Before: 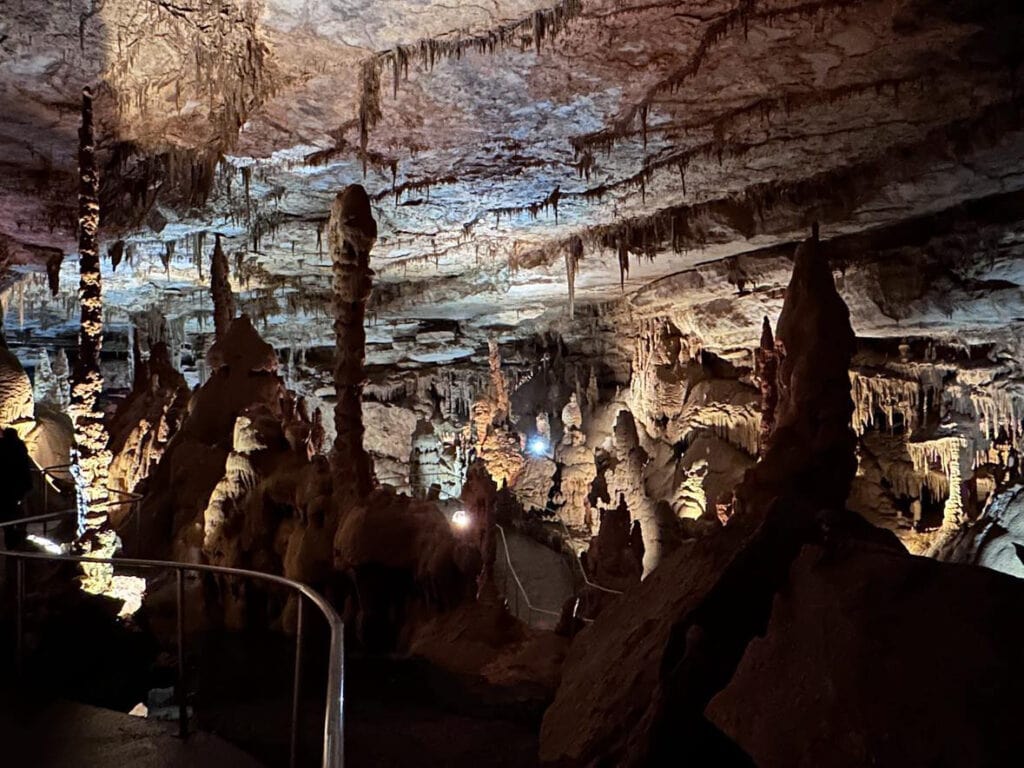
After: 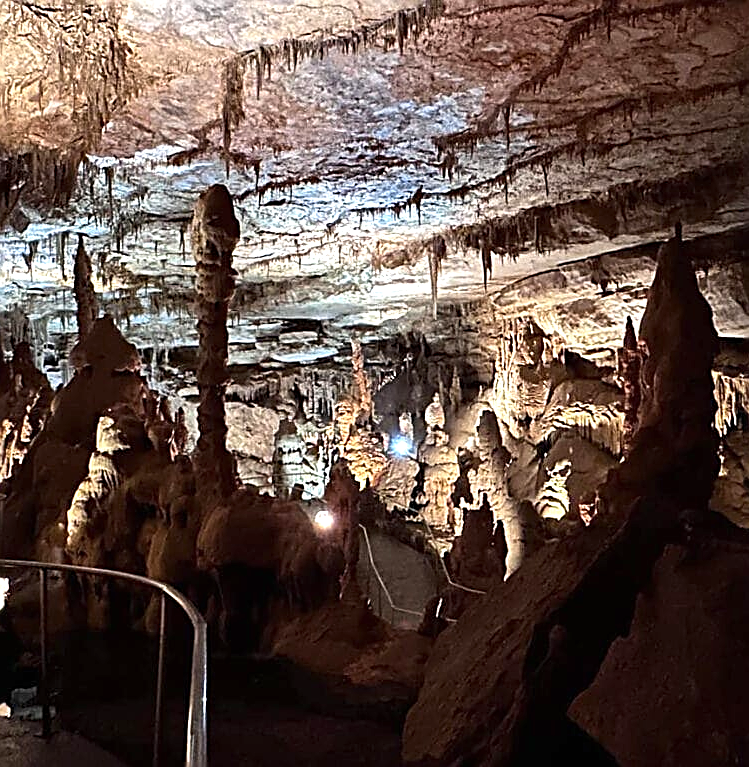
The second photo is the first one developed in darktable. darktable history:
exposure: black level correction 0, exposure 0.694 EV, compensate highlight preservation false
sharpen: amount 0.904
crop: left 13.44%, right 13.405%
